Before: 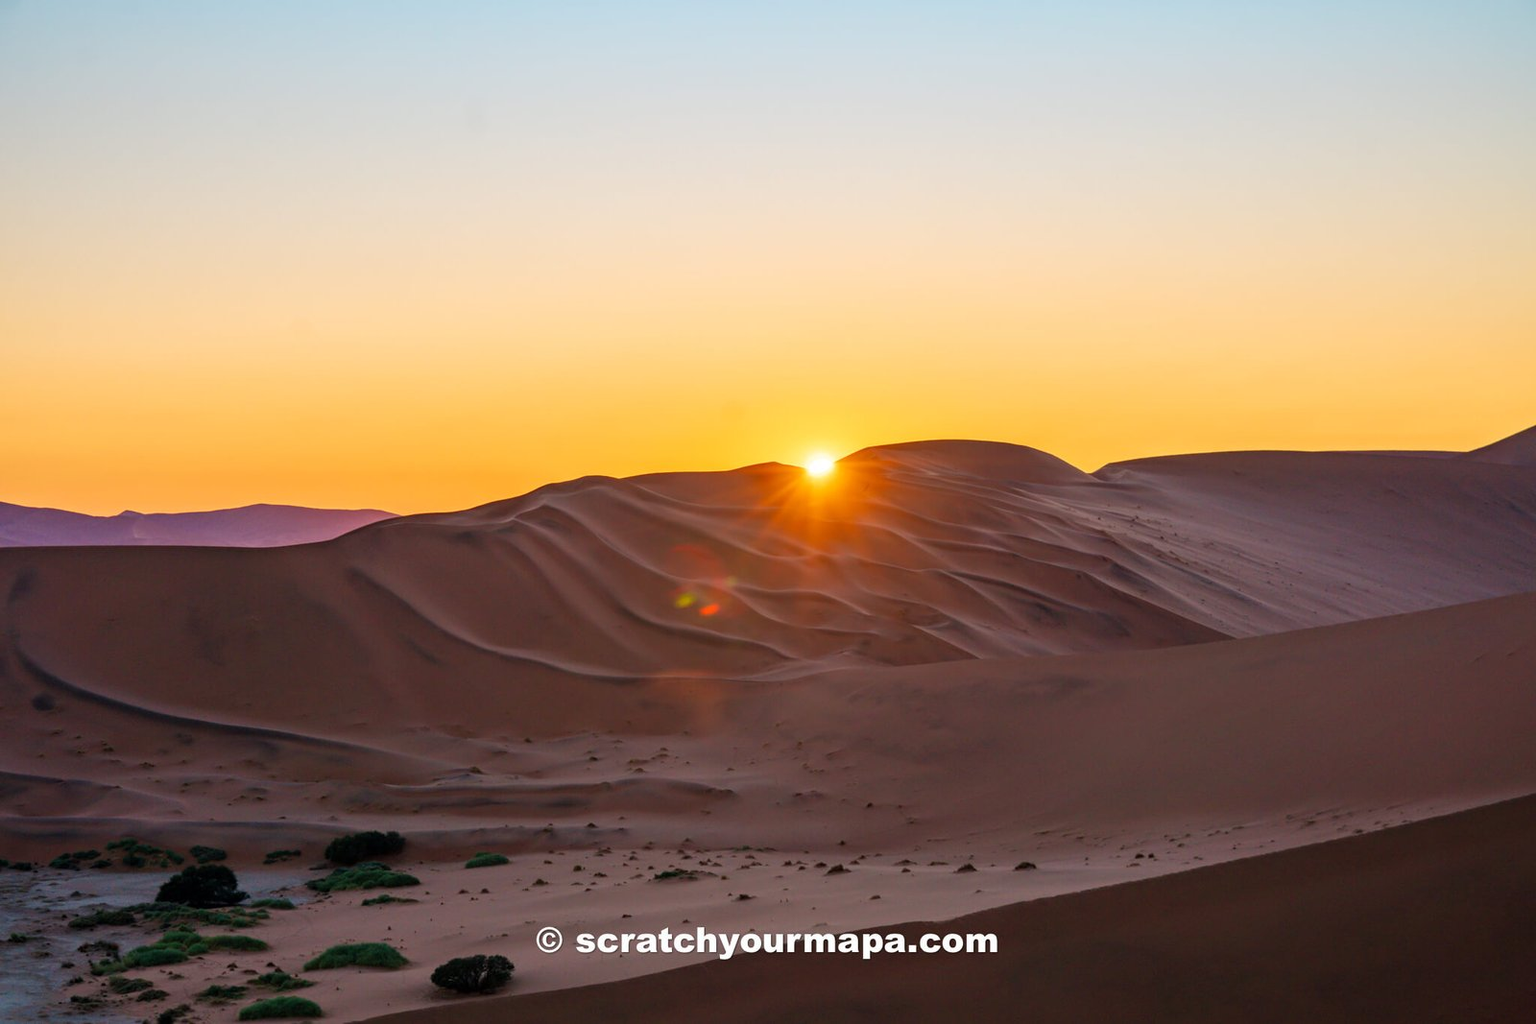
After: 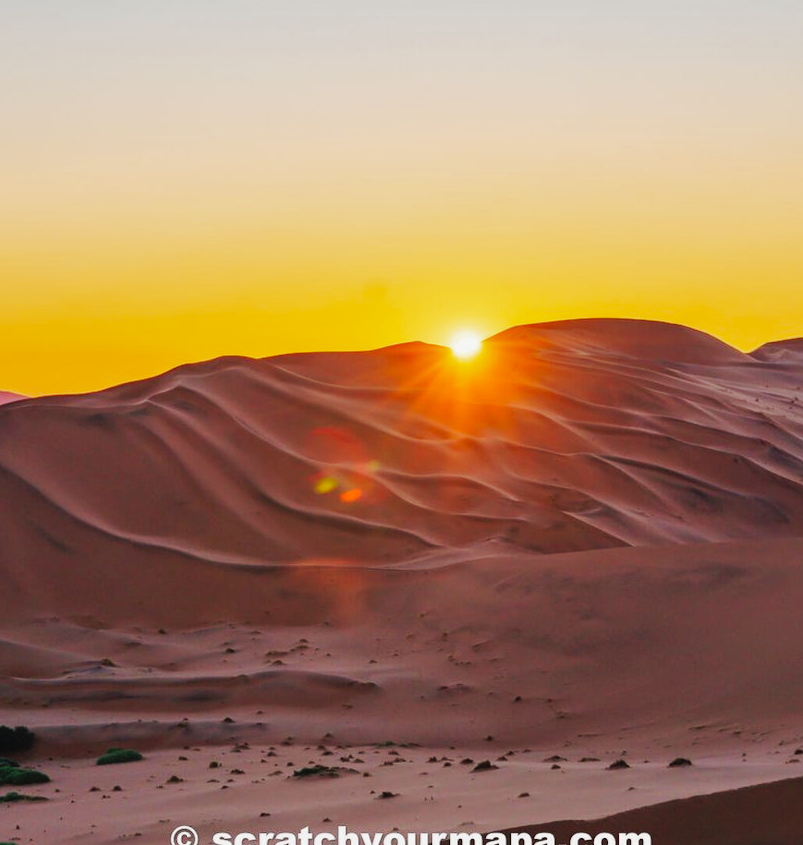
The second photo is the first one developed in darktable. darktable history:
tone curve: curves: ch0 [(0, 0.023) (0.103, 0.087) (0.277, 0.28) (0.46, 0.554) (0.569, 0.68) (0.735, 0.843) (0.994, 0.984)]; ch1 [(0, 0) (0.324, 0.285) (0.456, 0.438) (0.488, 0.497) (0.512, 0.503) (0.535, 0.535) (0.599, 0.606) (0.715, 0.738) (1, 1)]; ch2 [(0, 0) (0.369, 0.388) (0.449, 0.431) (0.478, 0.471) (0.502, 0.503) (0.55, 0.553) (0.603, 0.602) (0.656, 0.713) (1, 1)], preserve colors none
shadows and highlights: shadows 39.32, highlights -59.77
crop and rotate: angle 0.022°, left 24.286%, top 13.114%, right 25.453%, bottom 7.61%
